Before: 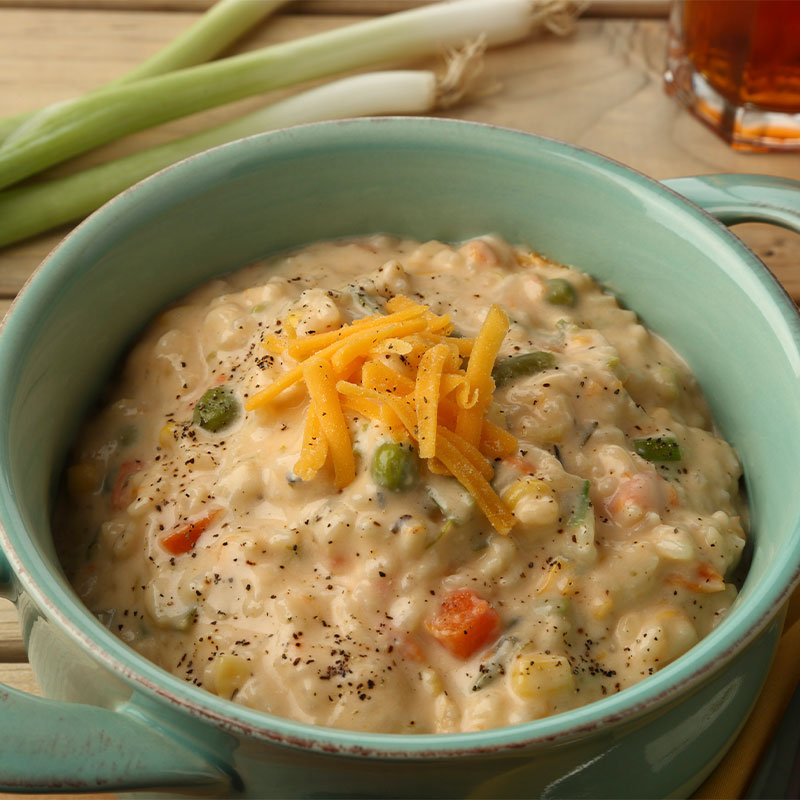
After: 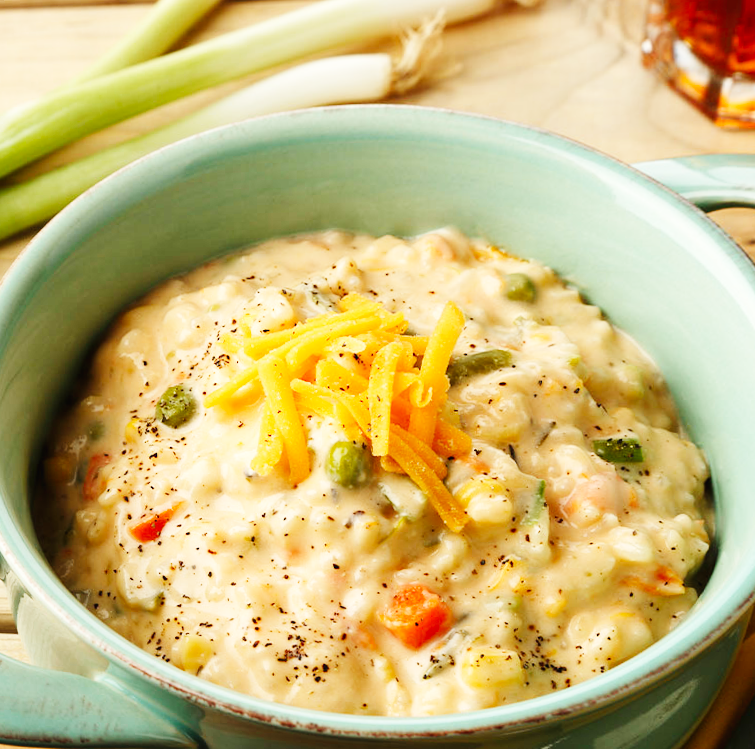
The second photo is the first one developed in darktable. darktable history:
base curve: curves: ch0 [(0, 0.003) (0.001, 0.002) (0.006, 0.004) (0.02, 0.022) (0.048, 0.086) (0.094, 0.234) (0.162, 0.431) (0.258, 0.629) (0.385, 0.8) (0.548, 0.918) (0.751, 0.988) (1, 1)], preserve colors none
rotate and perspective: rotation 0.062°, lens shift (vertical) 0.115, lens shift (horizontal) -0.133, crop left 0.047, crop right 0.94, crop top 0.061, crop bottom 0.94
color balance: on, module defaults
exposure: compensate highlight preservation false
